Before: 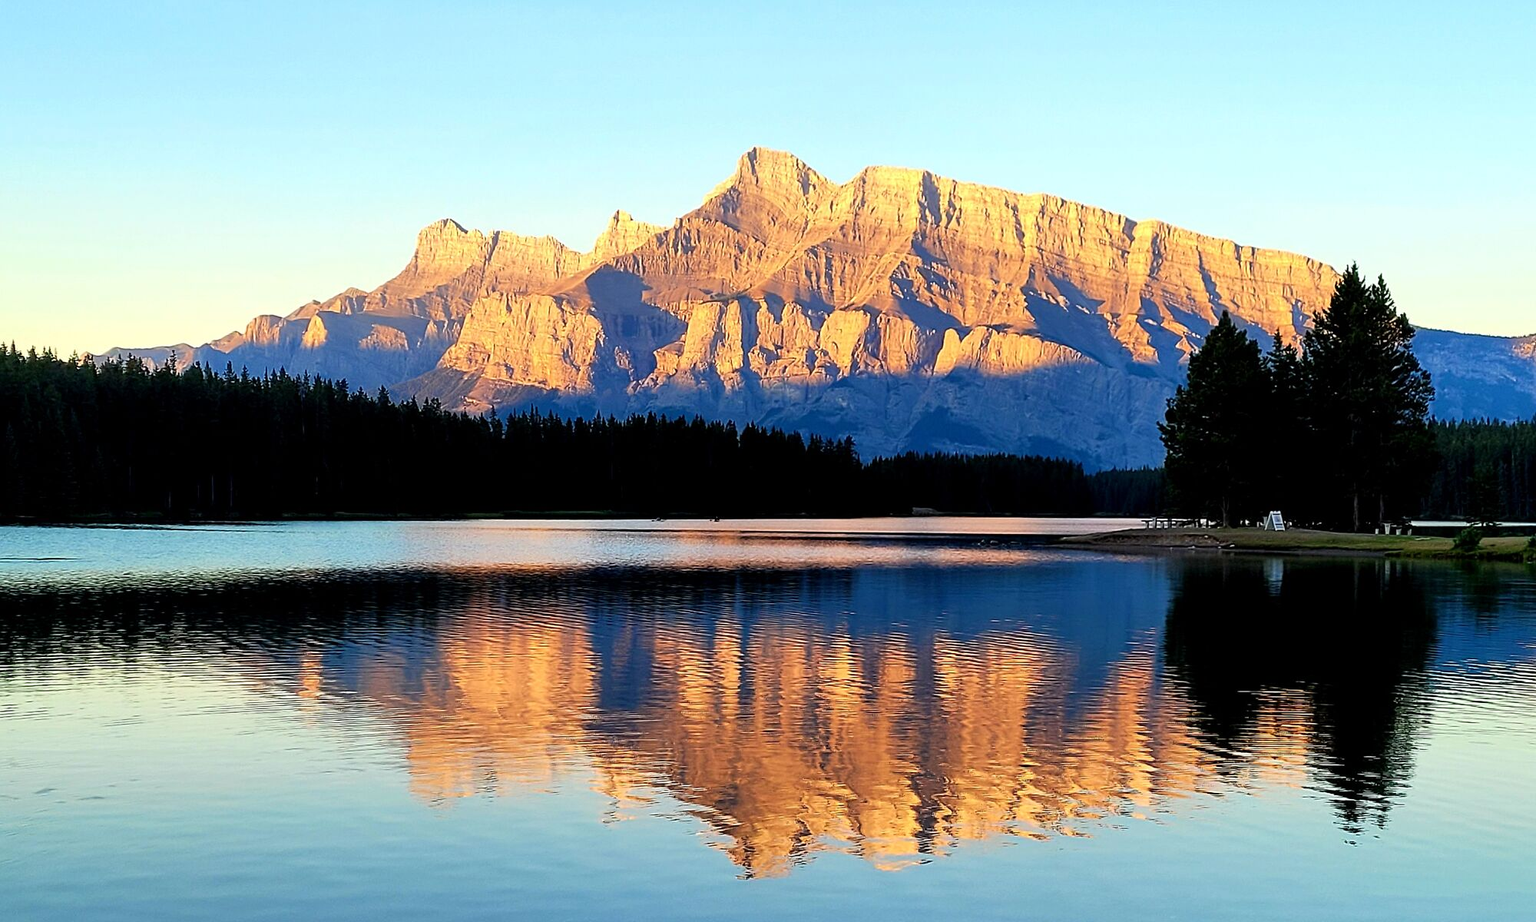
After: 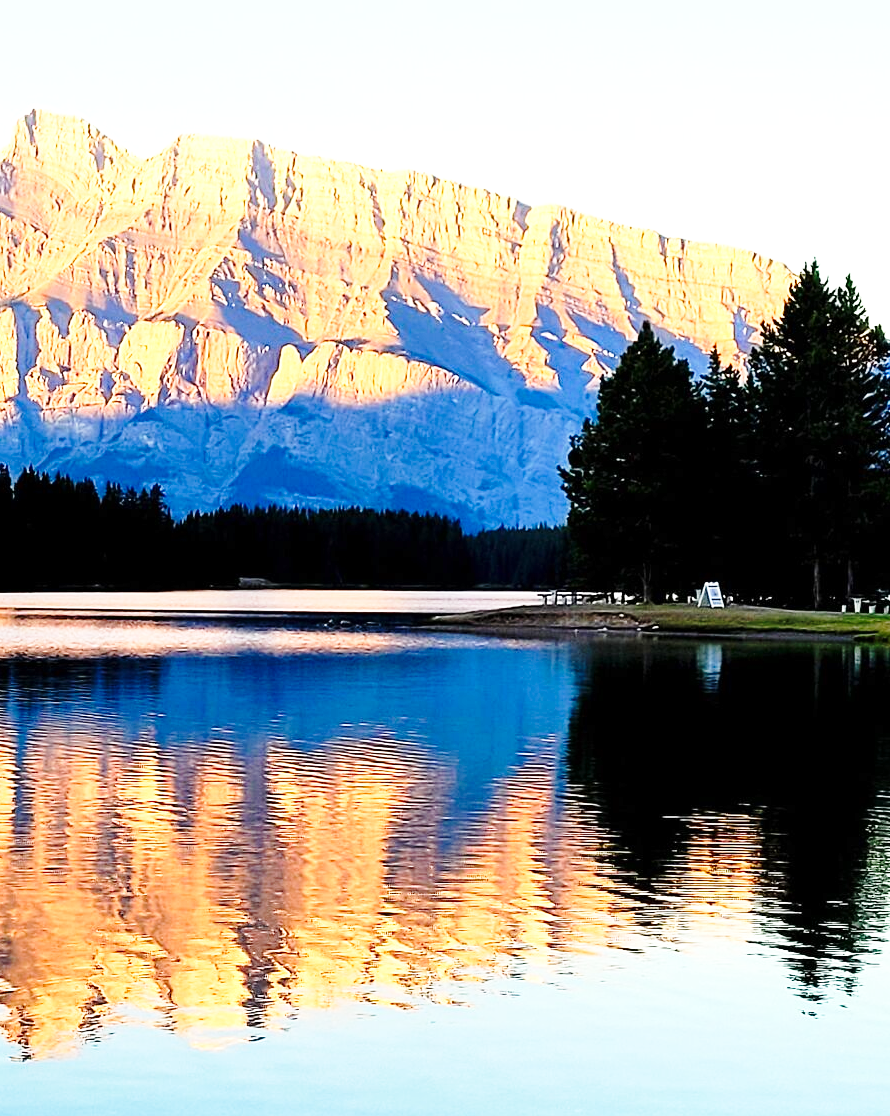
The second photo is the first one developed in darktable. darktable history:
base curve: curves: ch0 [(0, 0) (0.028, 0.03) (0.121, 0.232) (0.46, 0.748) (0.859, 0.968) (1, 1)], preserve colors none
crop: left 47.476%, top 6.956%, right 7.976%
exposure: exposure 0.556 EV, compensate highlight preservation false
